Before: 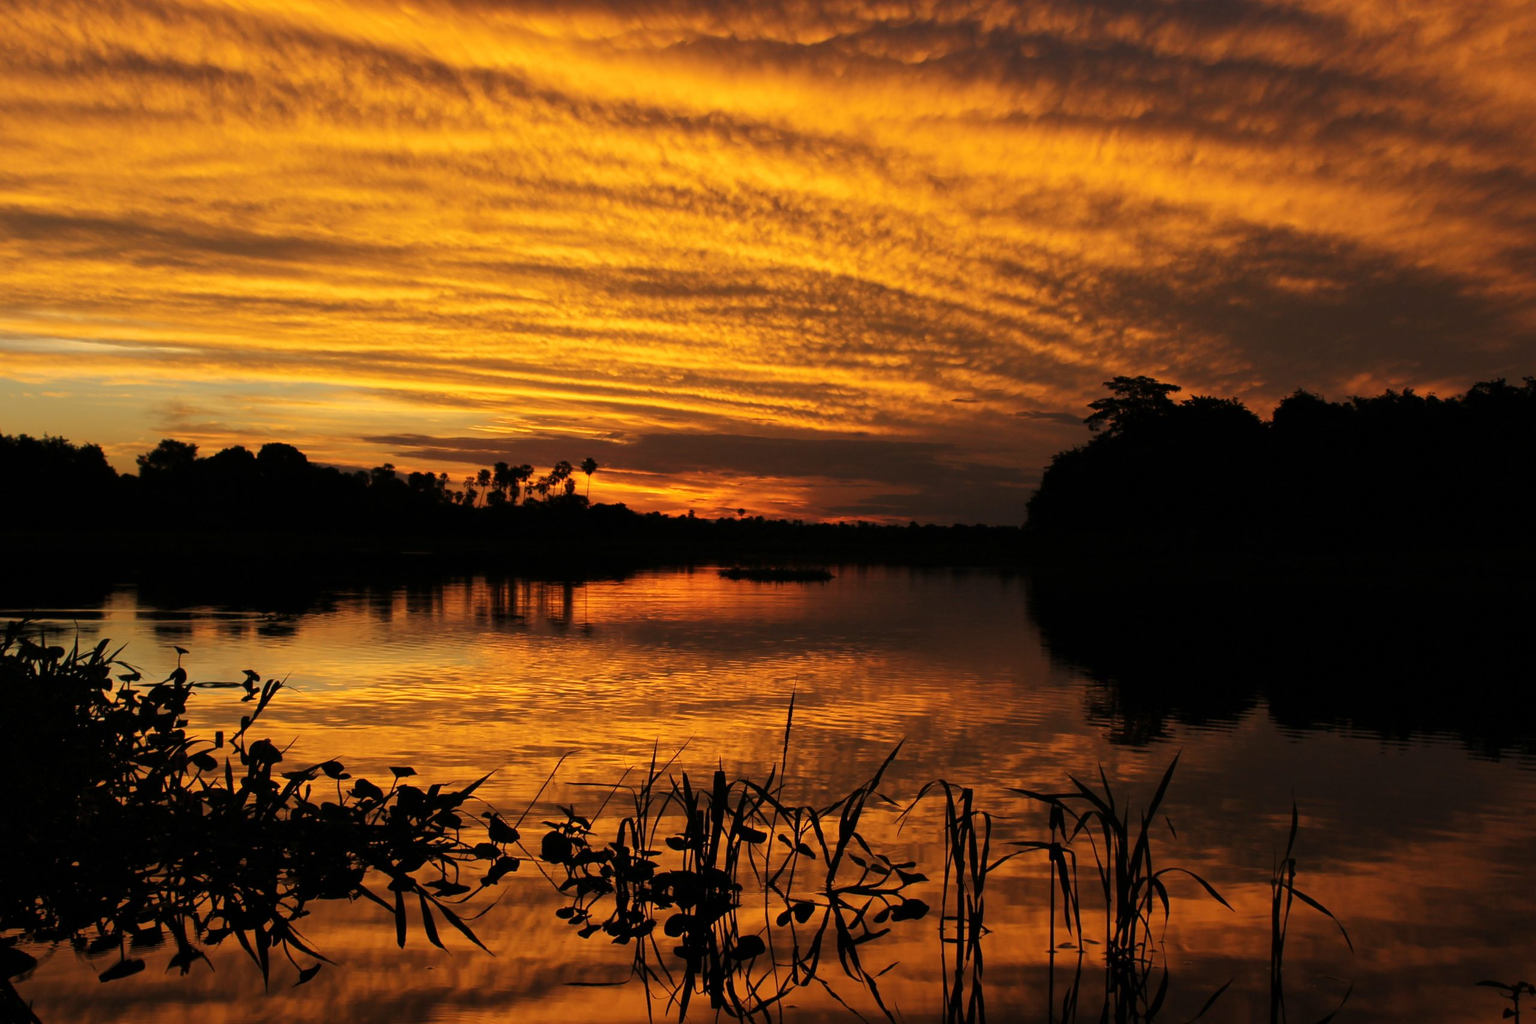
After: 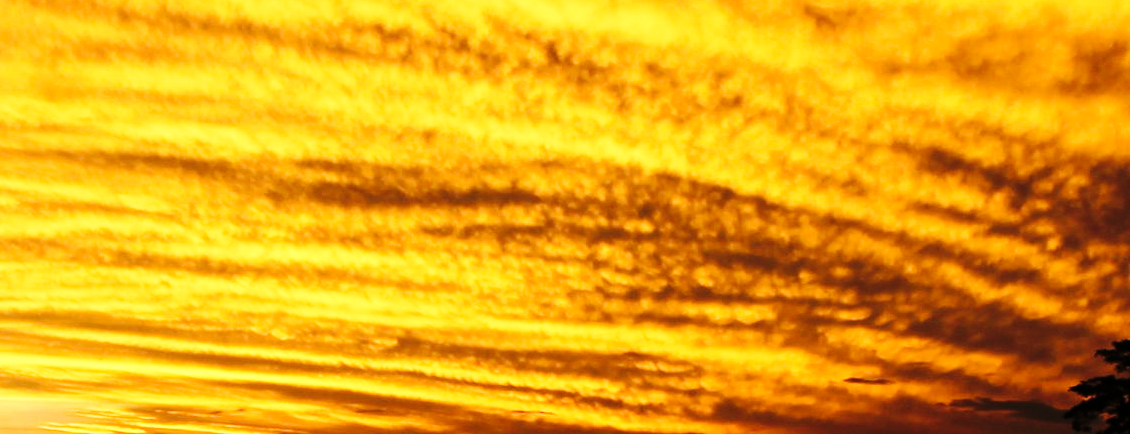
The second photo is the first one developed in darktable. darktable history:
tone equalizer: -8 EV -0.761 EV, -7 EV -0.728 EV, -6 EV -0.615 EV, -5 EV -0.388 EV, -3 EV 0.397 EV, -2 EV 0.6 EV, -1 EV 0.697 EV, +0 EV 0.727 EV, edges refinement/feathering 500, mask exposure compensation -1.57 EV, preserve details no
crop: left 28.988%, top 16.858%, right 26.849%, bottom 57.669%
base curve: curves: ch0 [(0, 0) (0.036, 0.025) (0.121, 0.166) (0.206, 0.329) (0.605, 0.79) (1, 1)], preserve colors none
